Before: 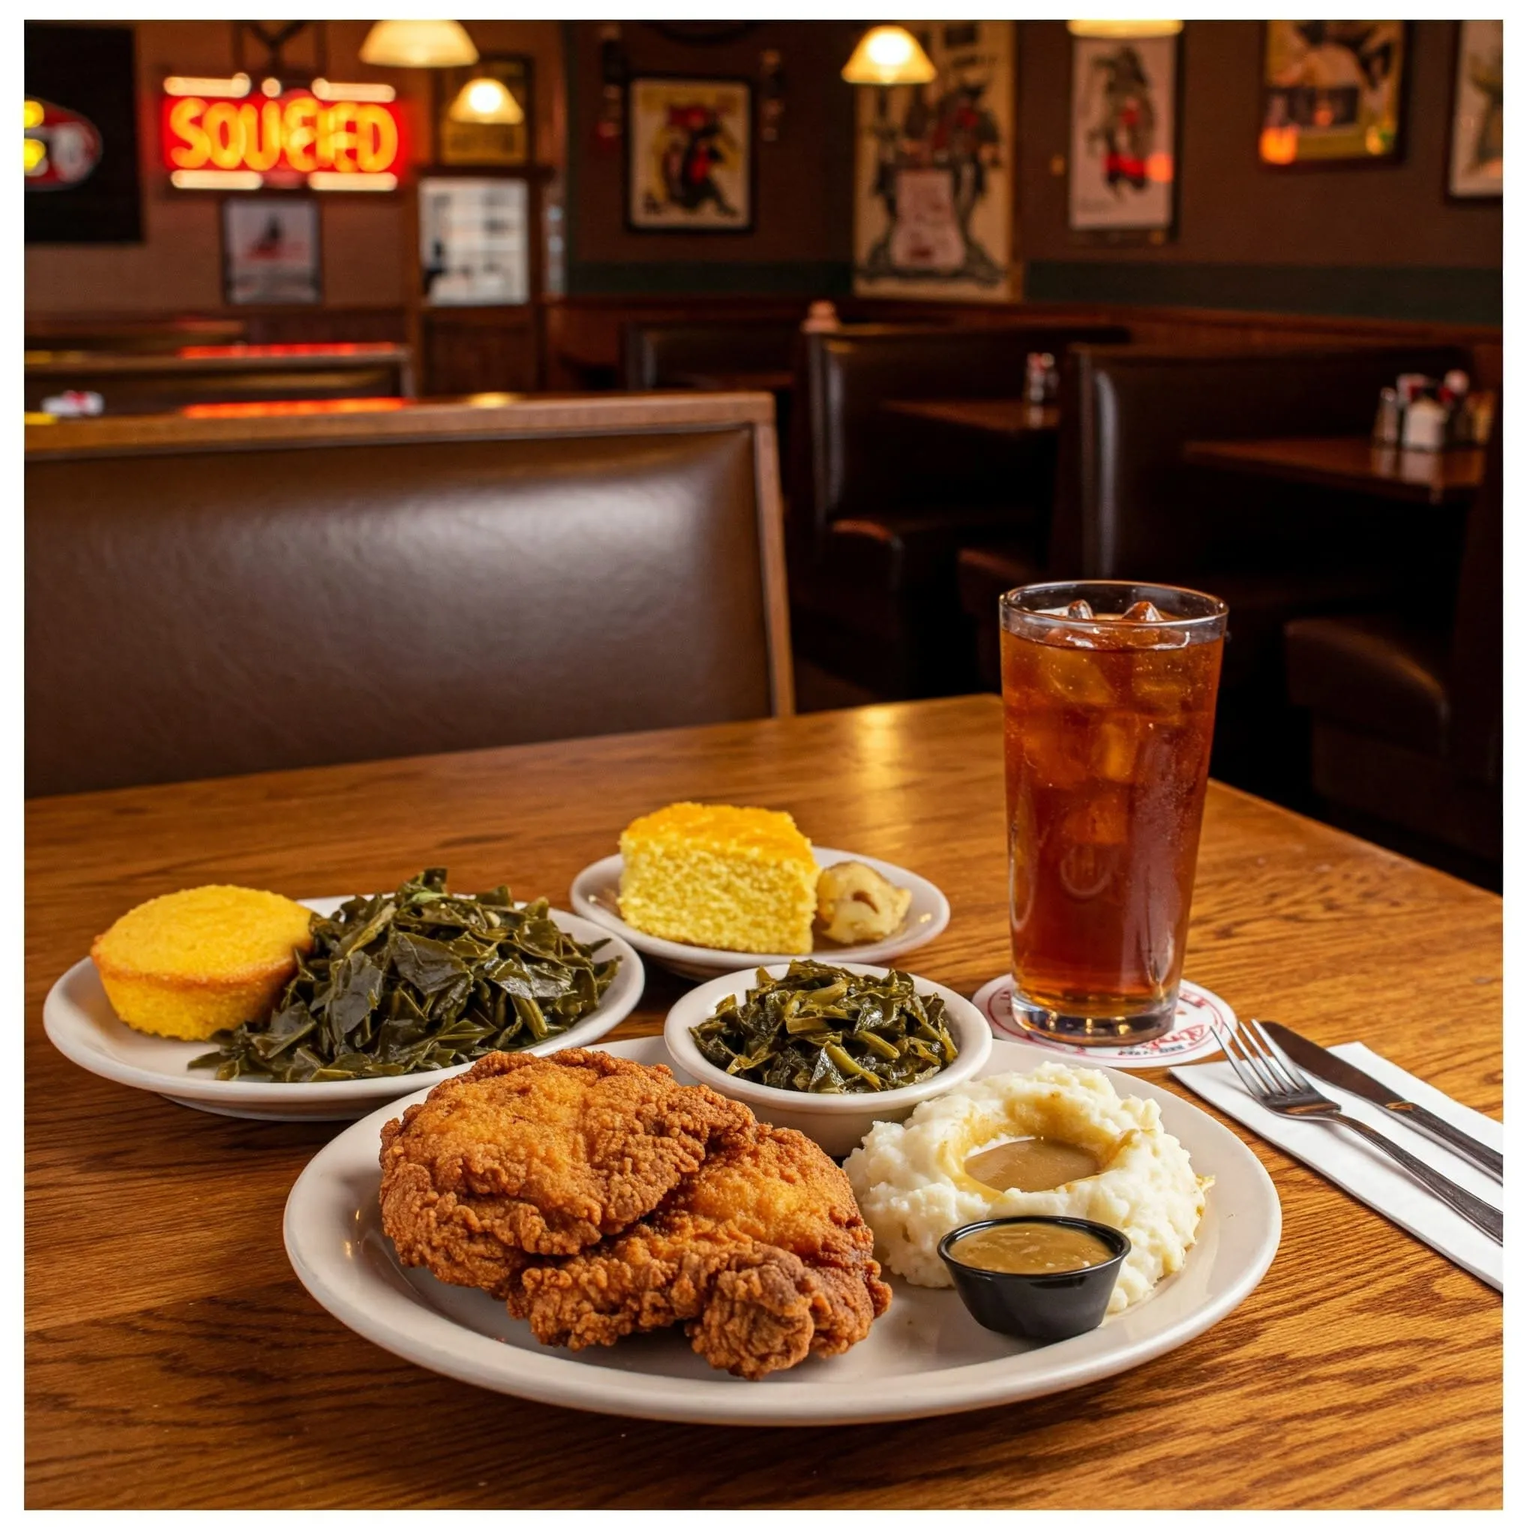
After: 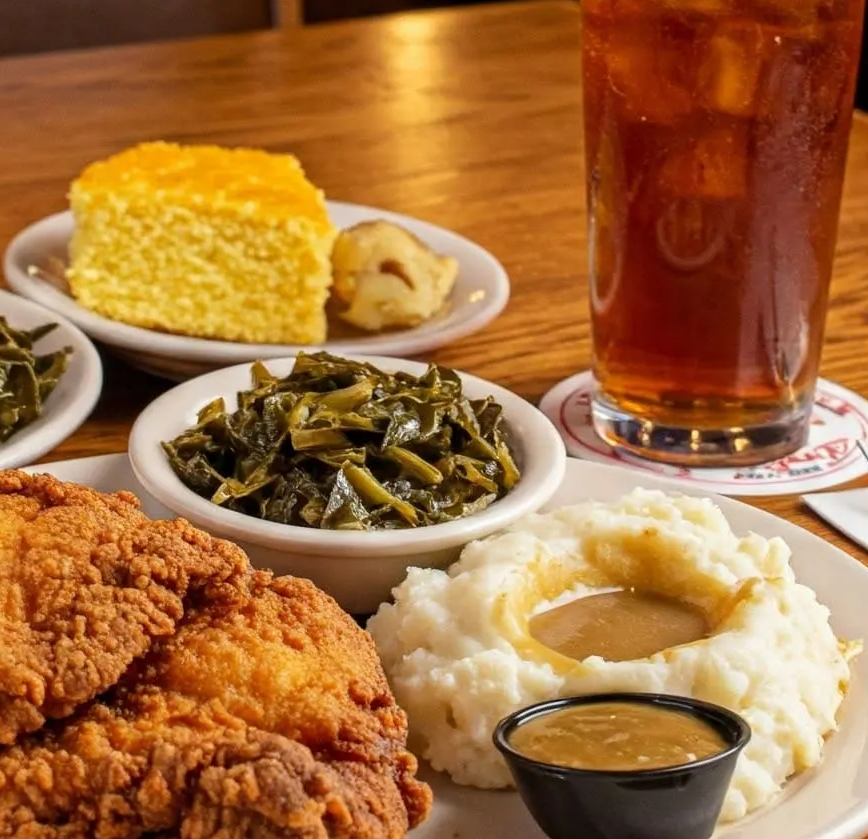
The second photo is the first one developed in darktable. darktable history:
crop: left 37%, top 45.342%, right 20.607%, bottom 13.681%
